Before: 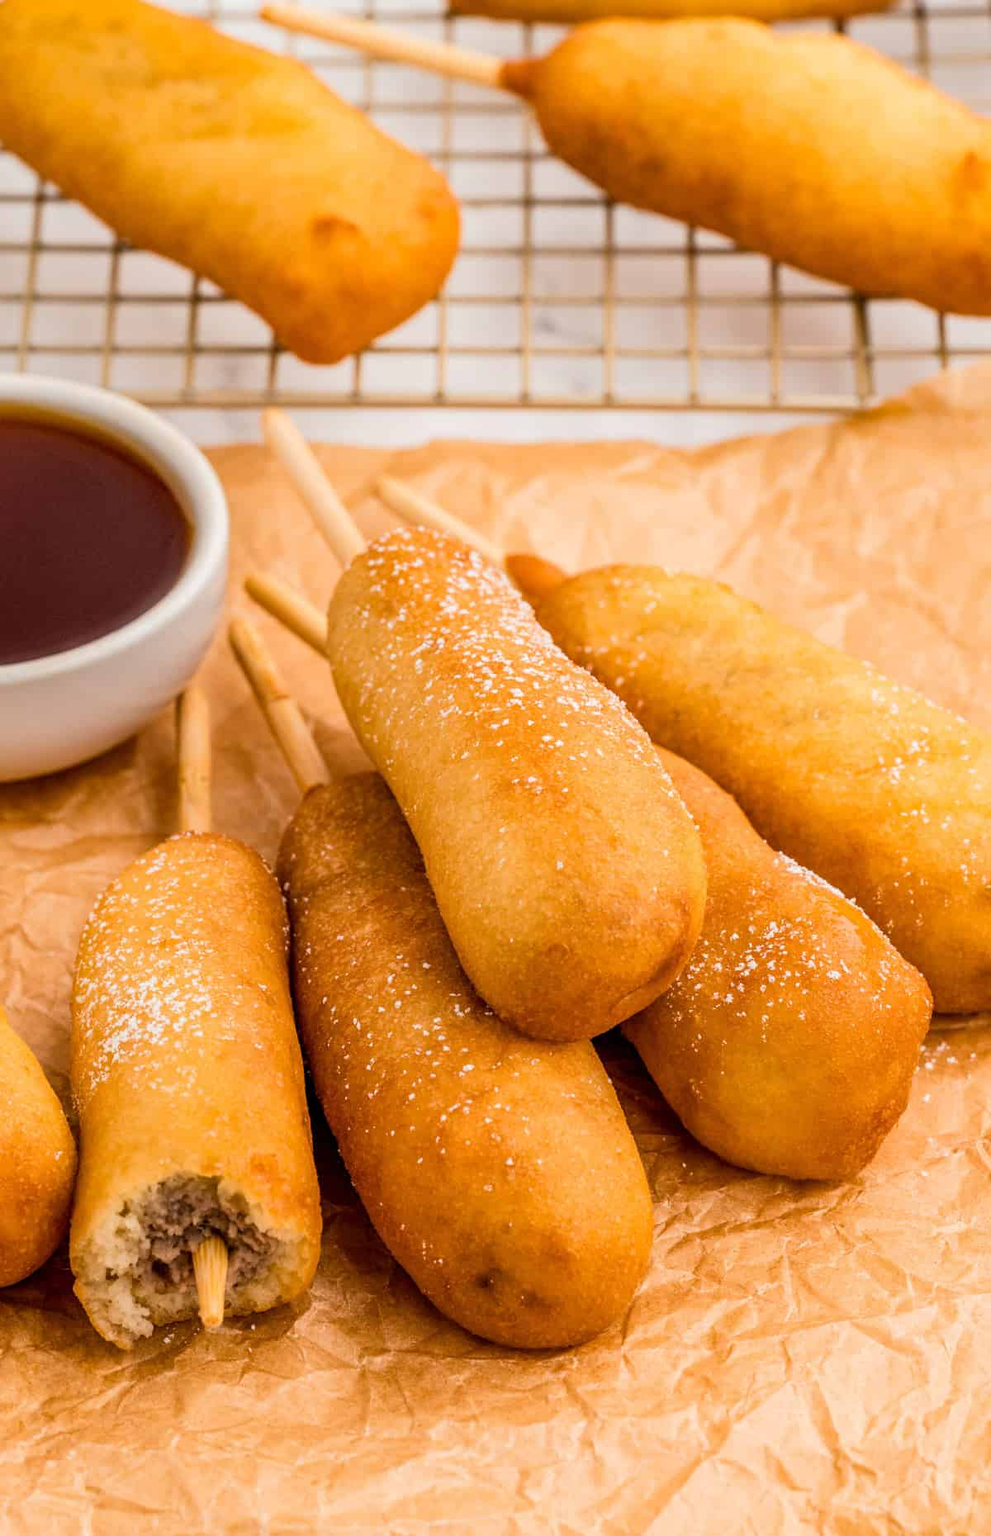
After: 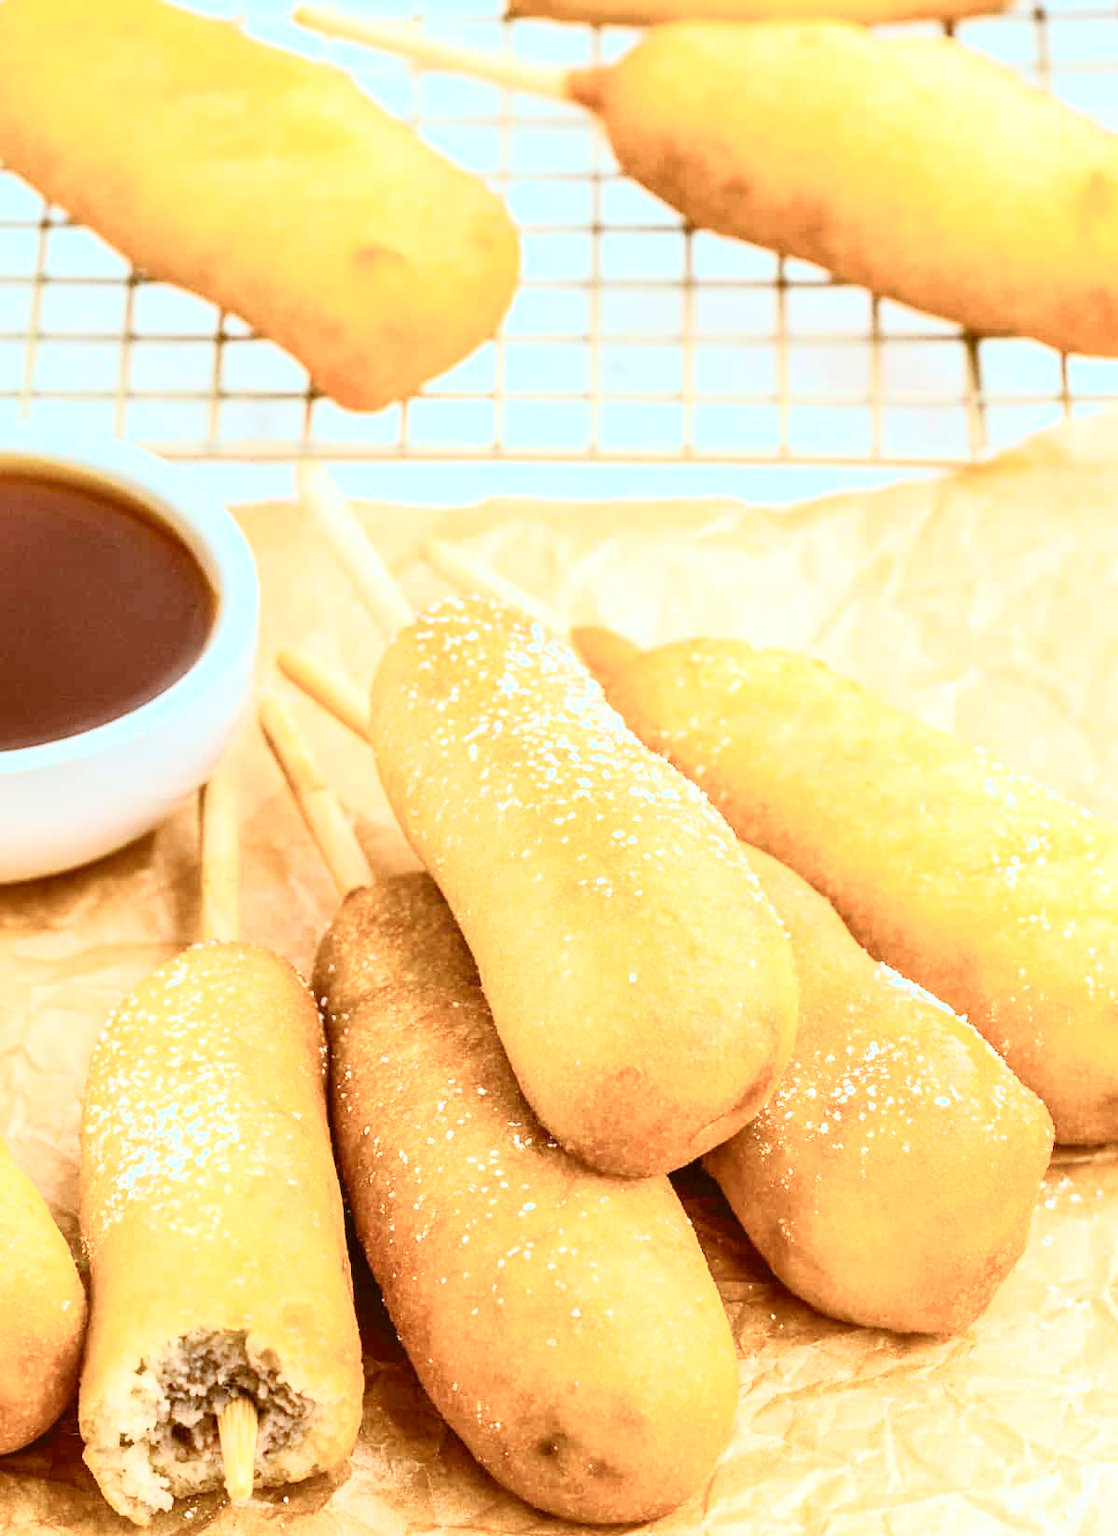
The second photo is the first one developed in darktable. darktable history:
exposure: black level correction 0, exposure 0.5 EV, compensate highlight preservation false
contrast brightness saturation: contrast 0.39, brightness 0.53
color correction: highlights a* -14.62, highlights b* -16.22, shadows a* 10.12, shadows b* 29.4
crop and rotate: top 0%, bottom 11.49%
